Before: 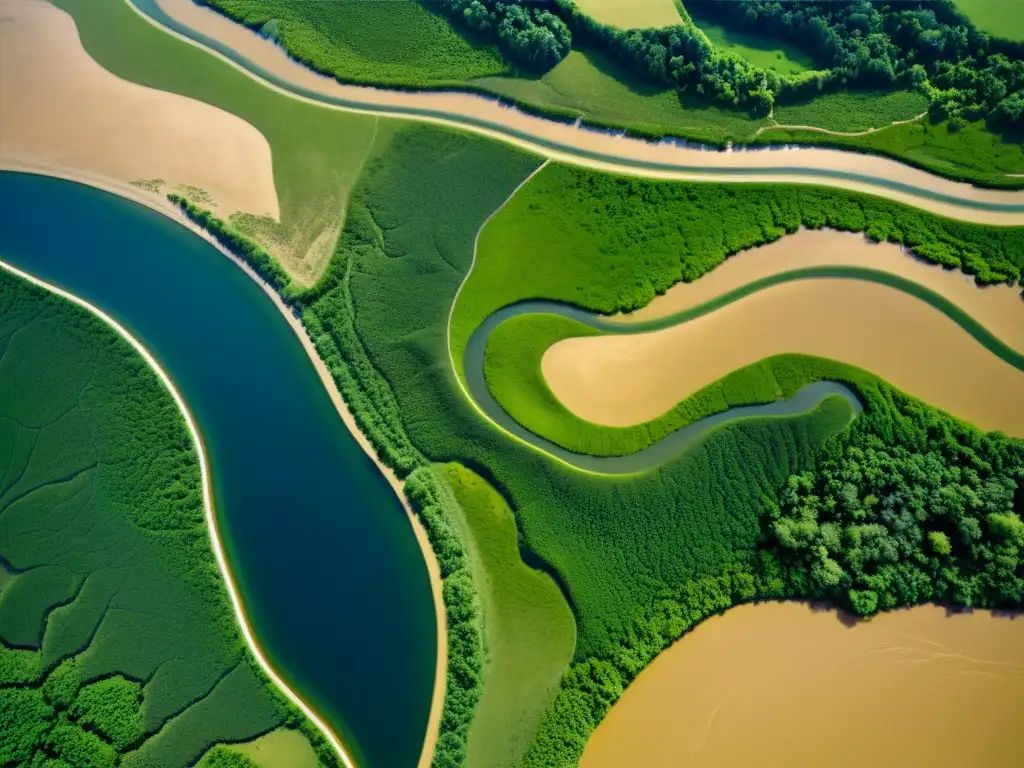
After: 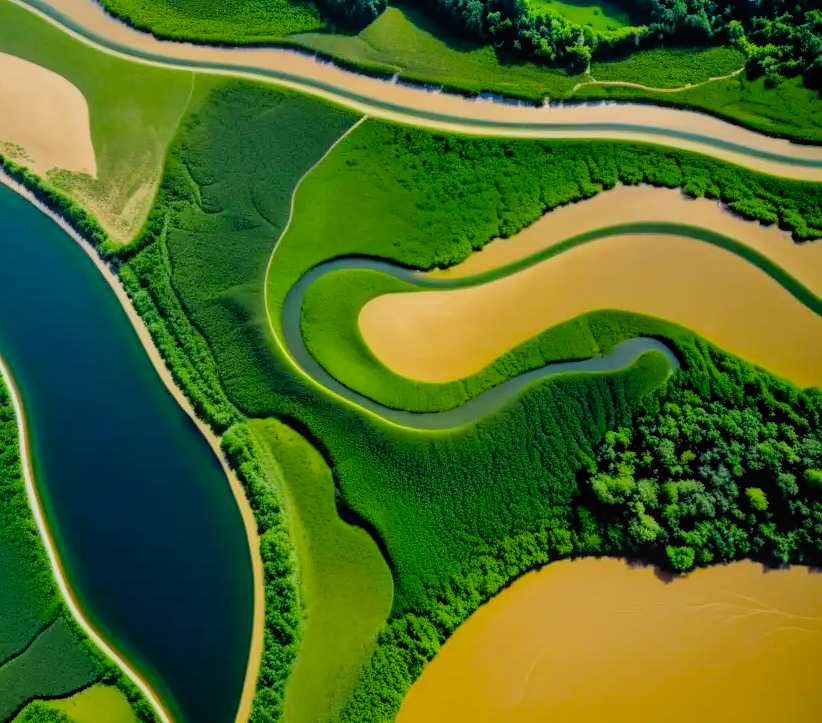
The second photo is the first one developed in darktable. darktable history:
local contrast: detail 110%
crop and rotate: left 17.959%, top 5.771%, right 1.742%
filmic rgb: black relative exposure -7.75 EV, white relative exposure 4.4 EV, threshold 3 EV, target black luminance 0%, hardness 3.76, latitude 50.51%, contrast 1.074, highlights saturation mix 10%, shadows ↔ highlights balance -0.22%, color science v4 (2020), enable highlight reconstruction true
